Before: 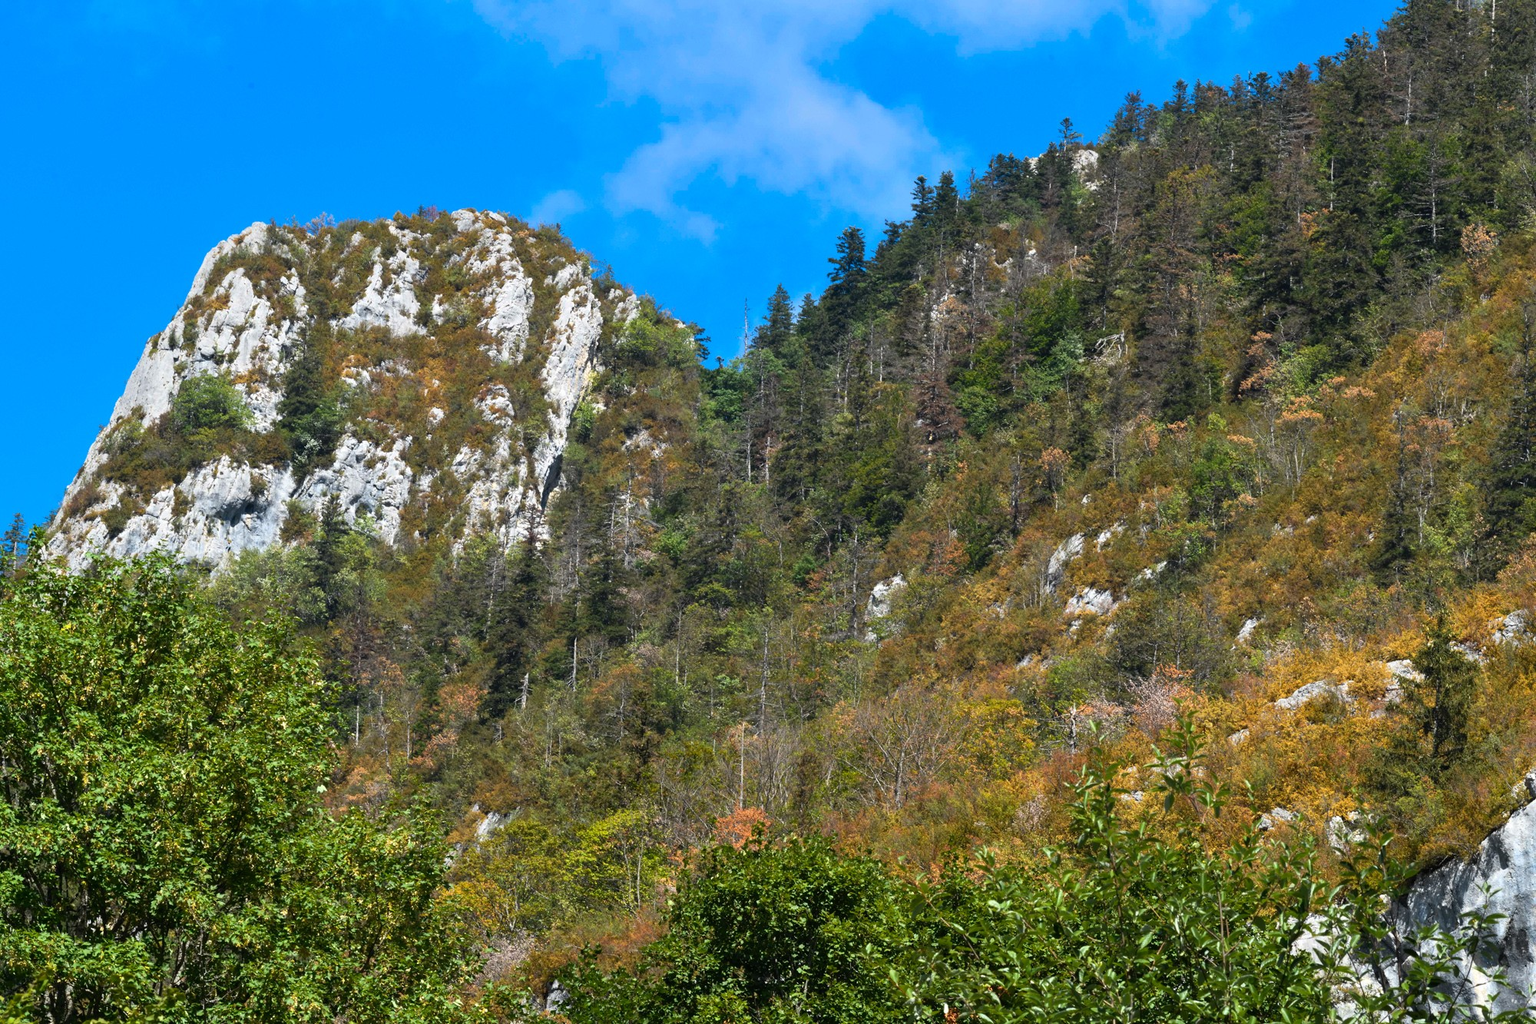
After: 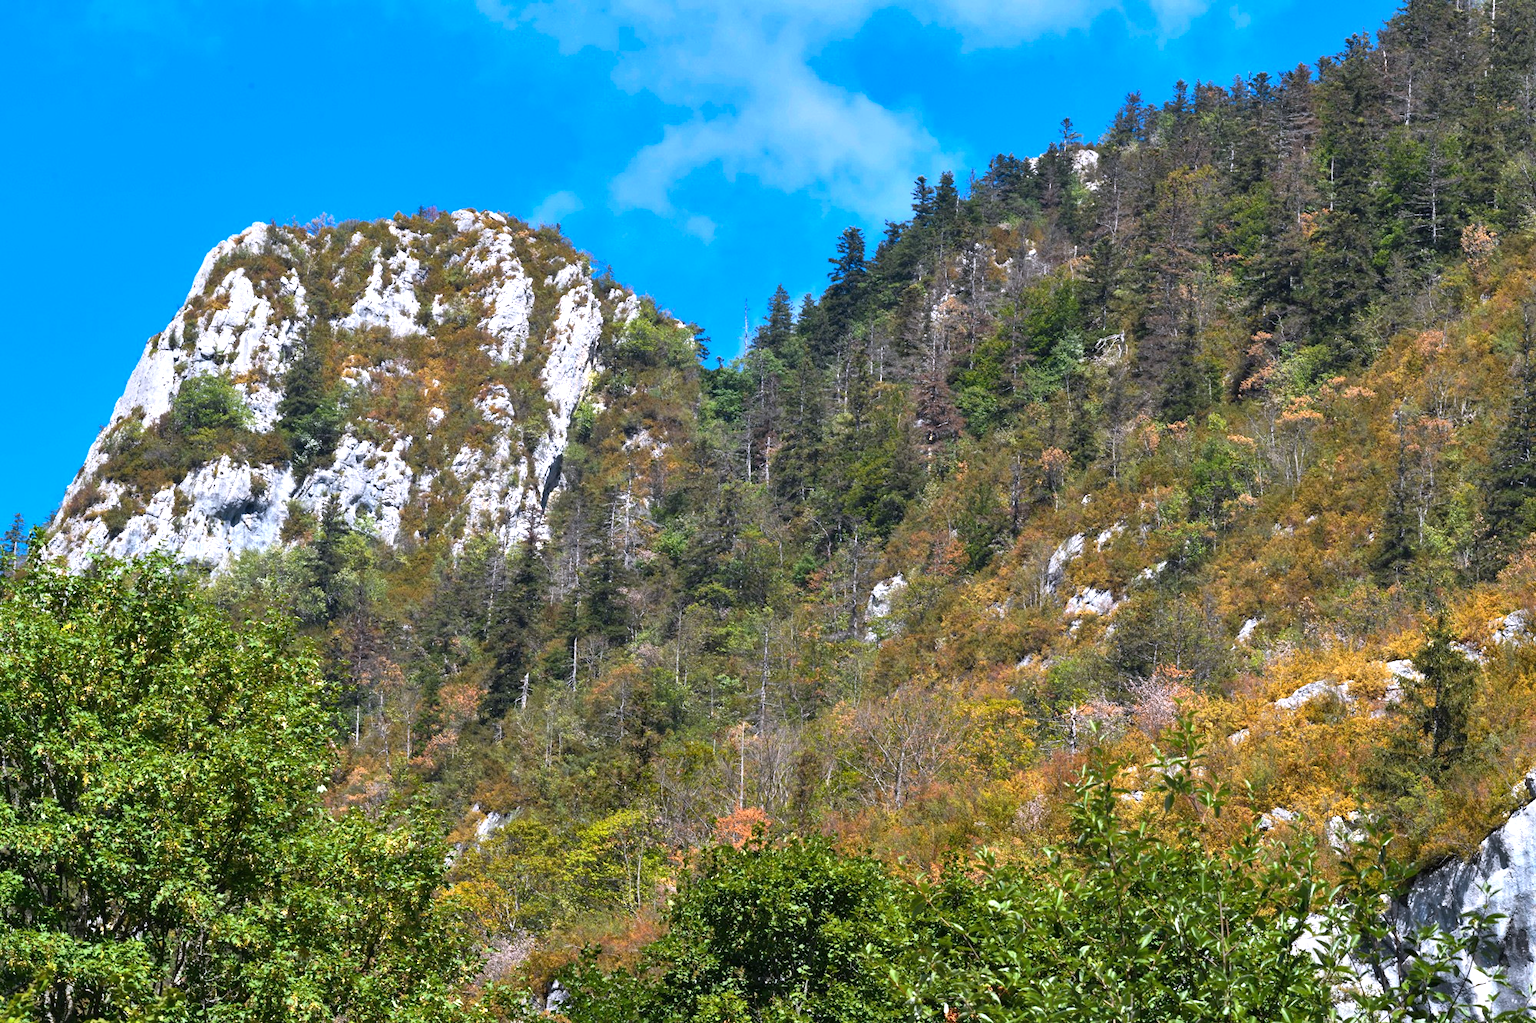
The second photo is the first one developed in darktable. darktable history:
exposure: exposure 0.426 EV, compensate highlight preservation false
shadows and highlights: shadows 49, highlights -41, soften with gaussian
color balance: on, module defaults
white balance: red 1.004, blue 1.096
